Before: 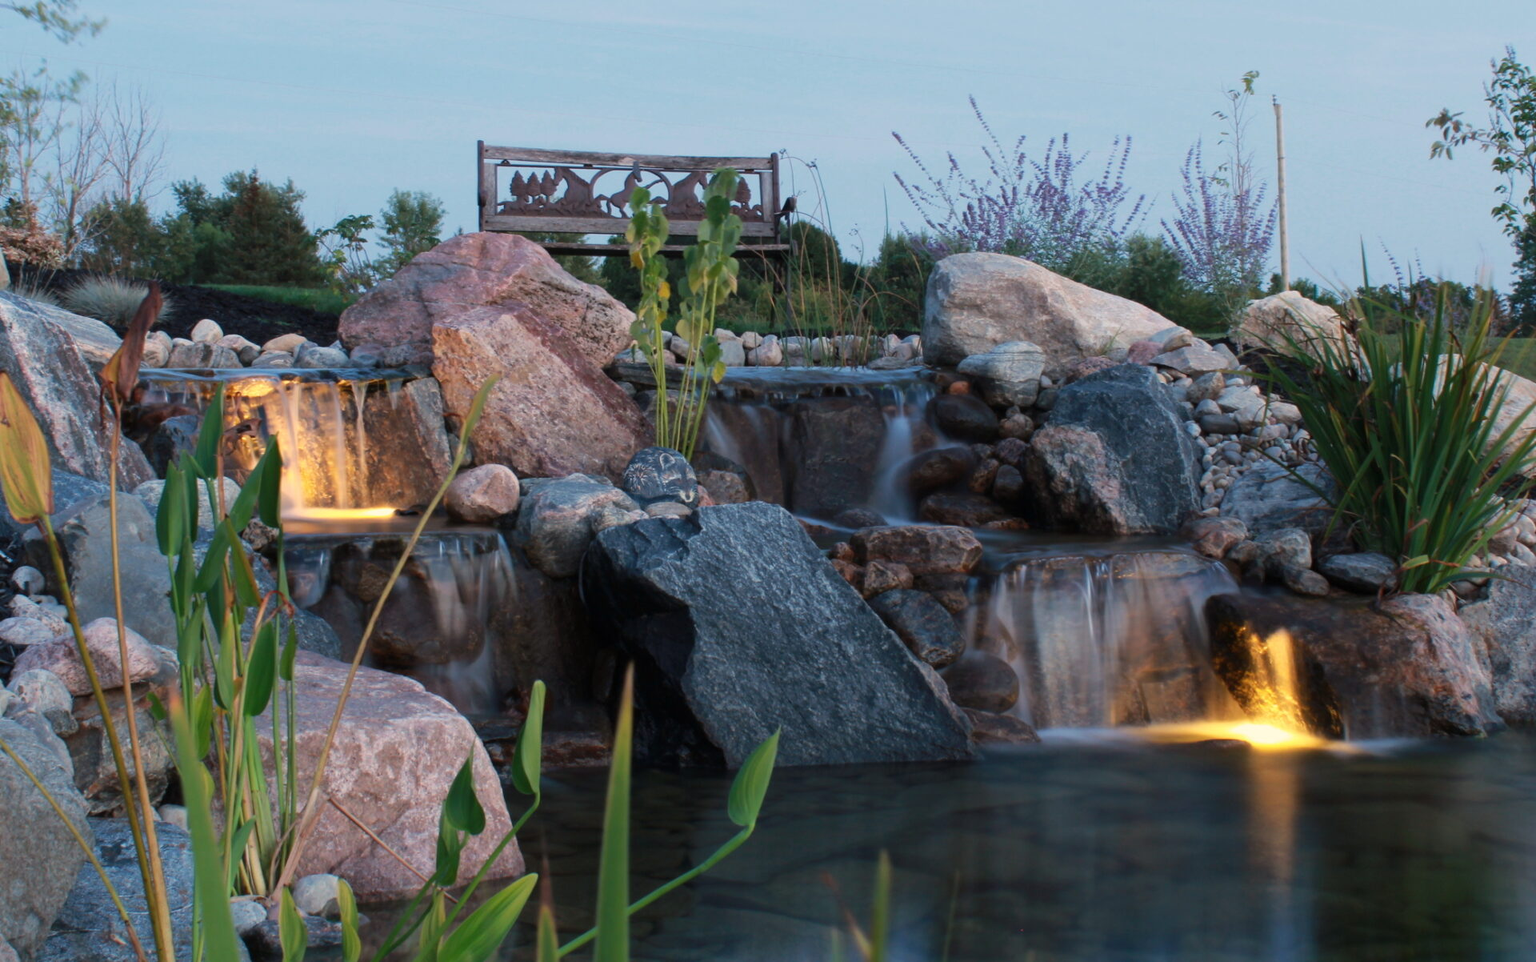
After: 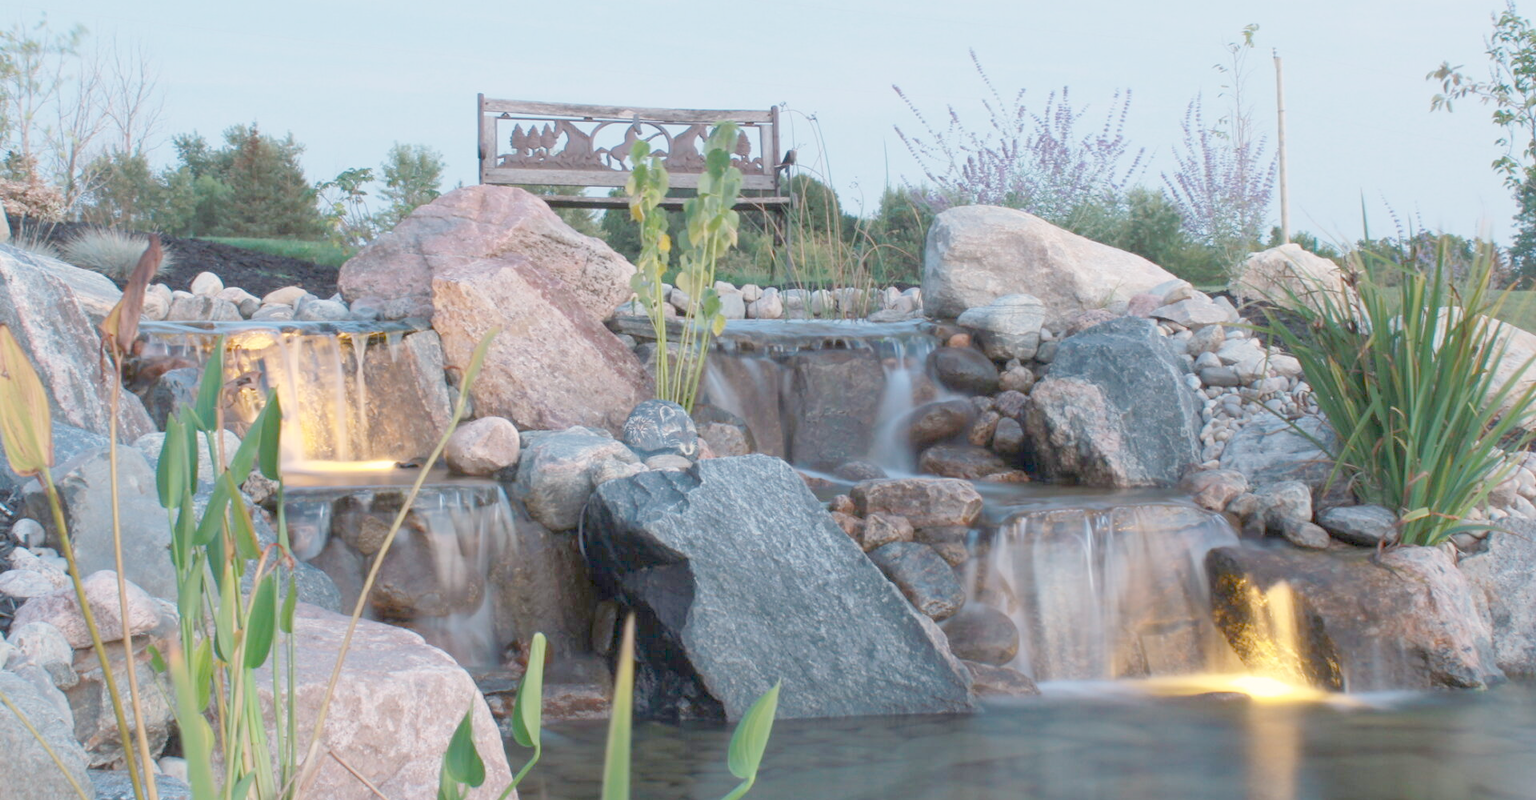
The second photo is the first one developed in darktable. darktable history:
crop: top 4.911%, bottom 11.857%
